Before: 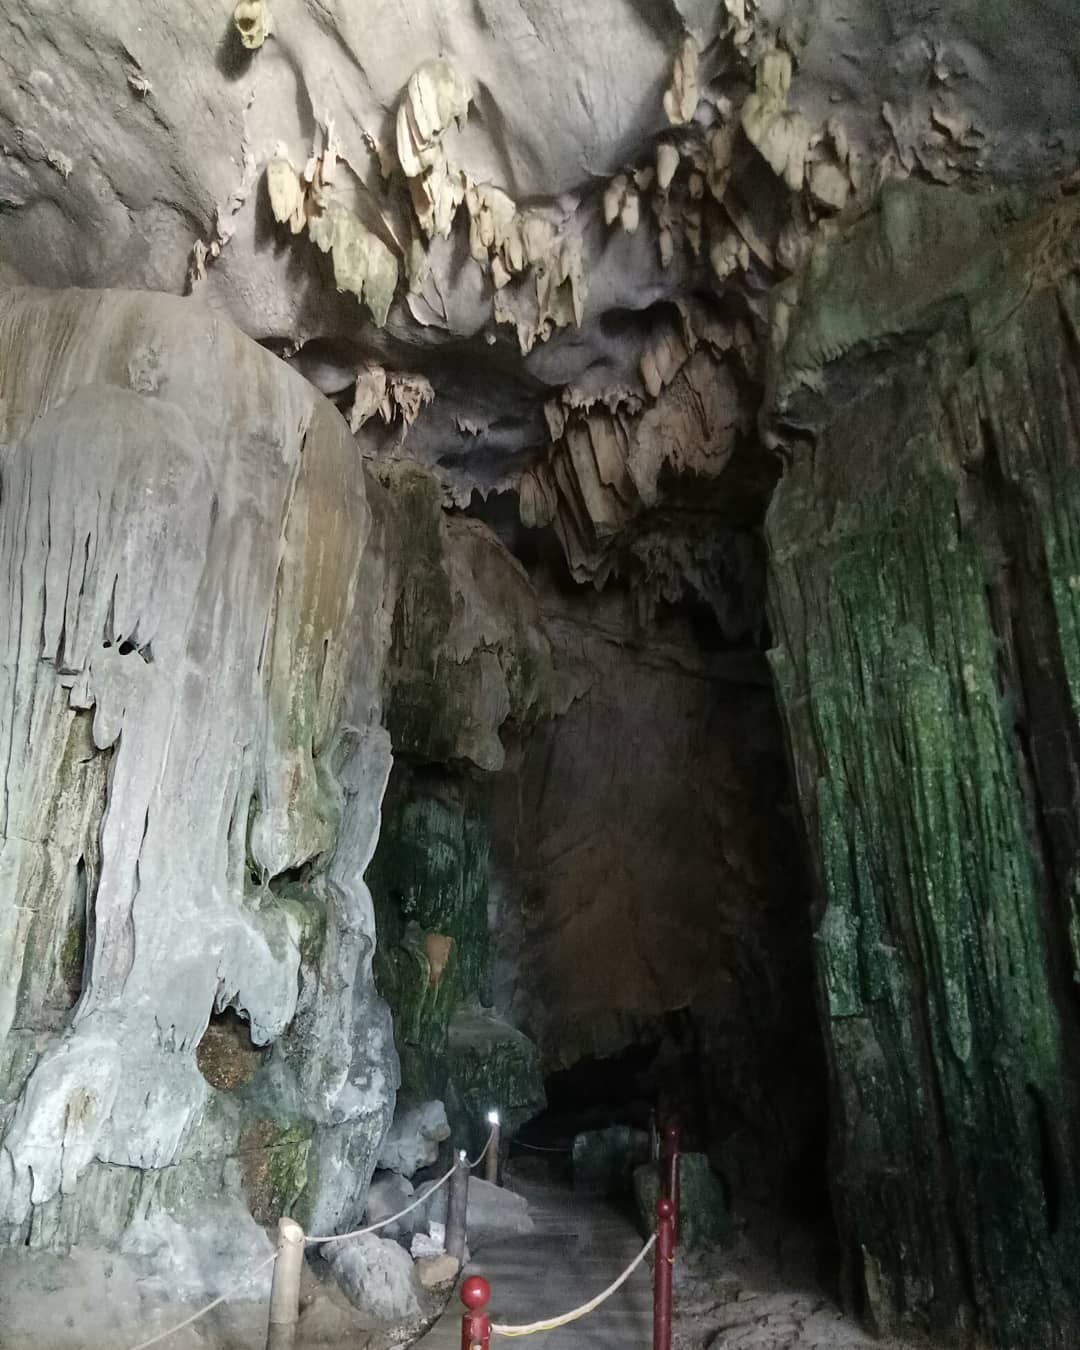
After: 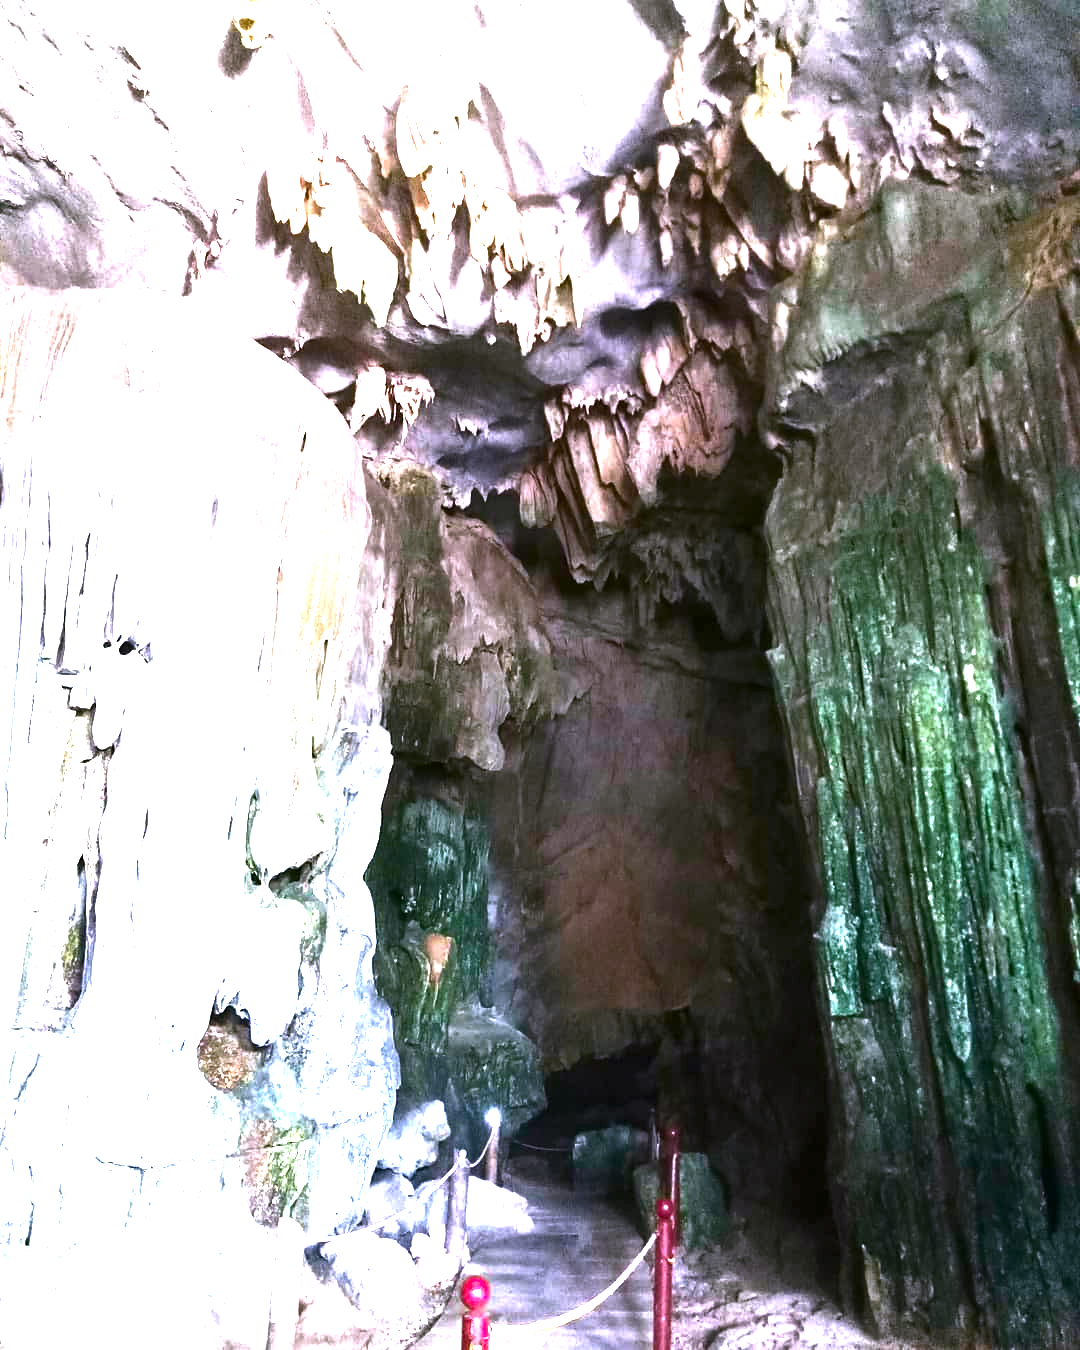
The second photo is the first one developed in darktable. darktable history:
white balance: red 1.042, blue 1.17
color balance rgb: perceptual saturation grading › global saturation 25%, perceptual brilliance grading › global brilliance 35%, perceptual brilliance grading › highlights 50%, perceptual brilliance grading › mid-tones 60%, perceptual brilliance grading › shadows 35%, global vibrance 20%
